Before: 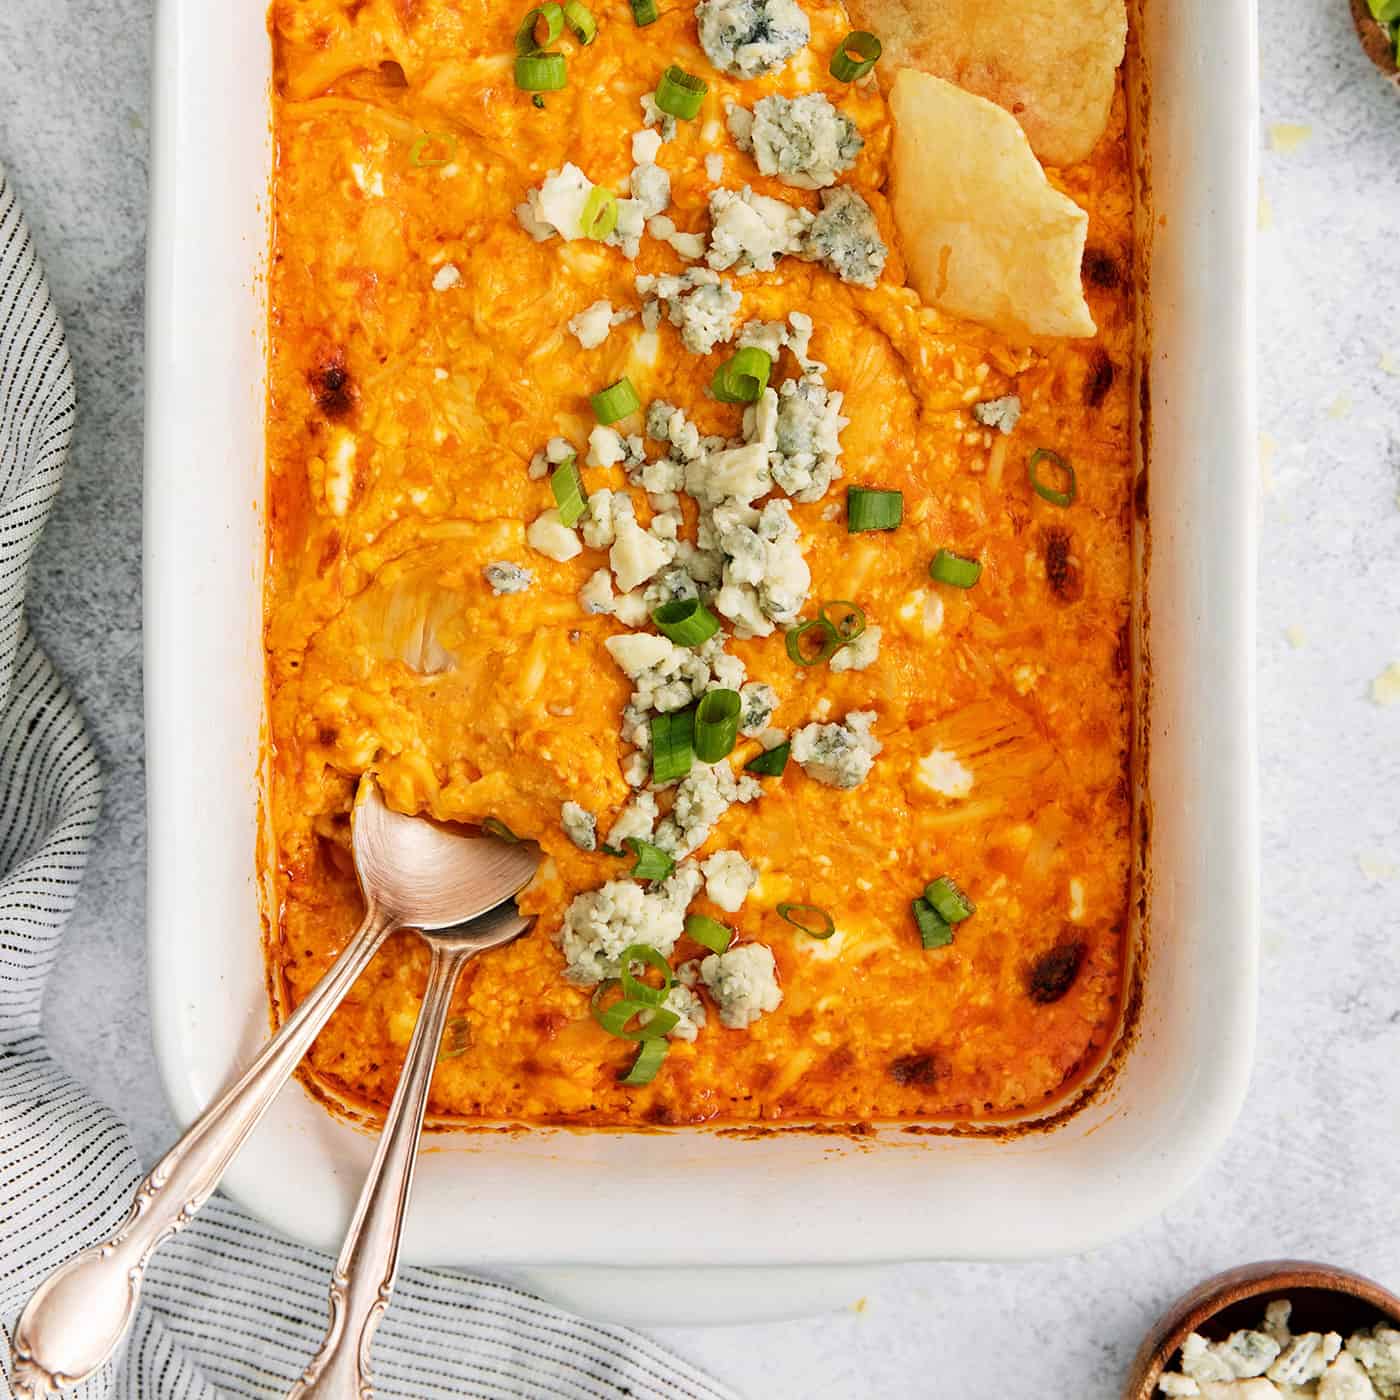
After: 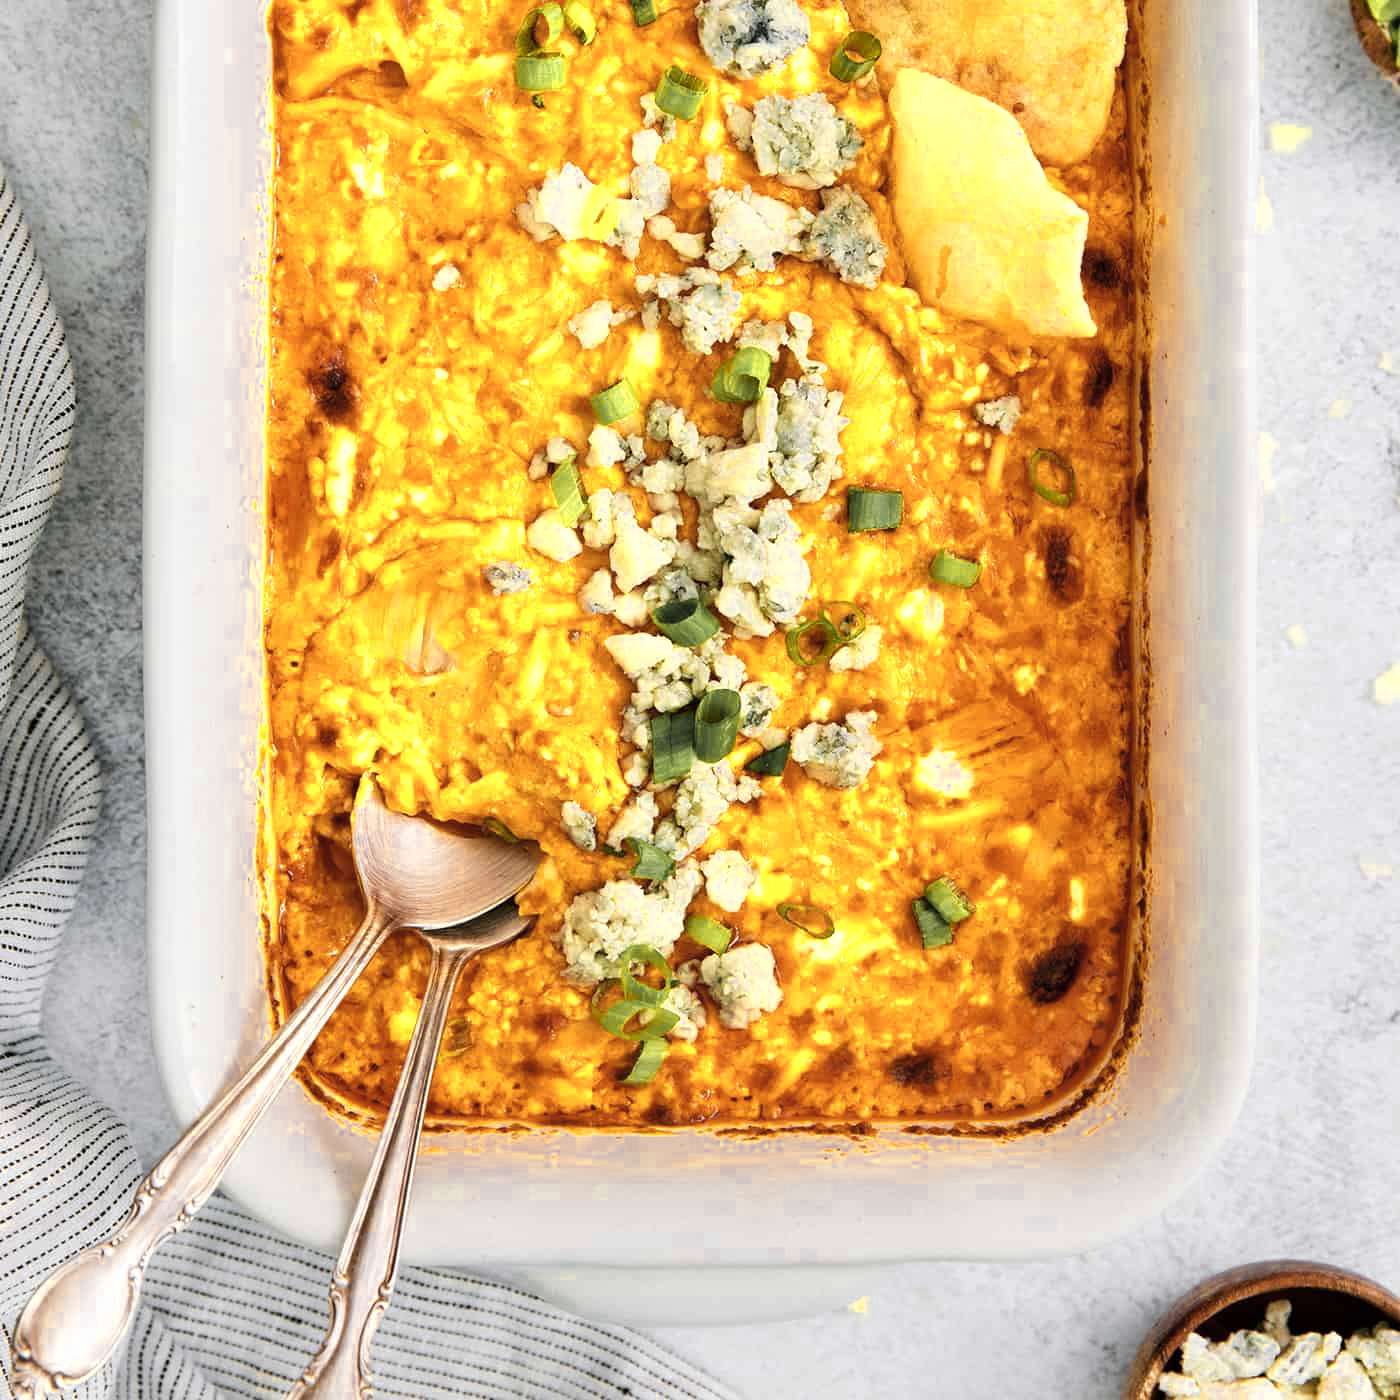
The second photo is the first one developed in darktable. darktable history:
color zones: curves: ch0 [(0.004, 0.306) (0.107, 0.448) (0.252, 0.656) (0.41, 0.398) (0.595, 0.515) (0.768, 0.628)]; ch1 [(0.07, 0.323) (0.151, 0.452) (0.252, 0.608) (0.346, 0.221) (0.463, 0.189) (0.61, 0.368) (0.735, 0.395) (0.921, 0.412)]; ch2 [(0, 0.476) (0.132, 0.512) (0.243, 0.512) (0.397, 0.48) (0.522, 0.376) (0.634, 0.536) (0.761, 0.46)]
